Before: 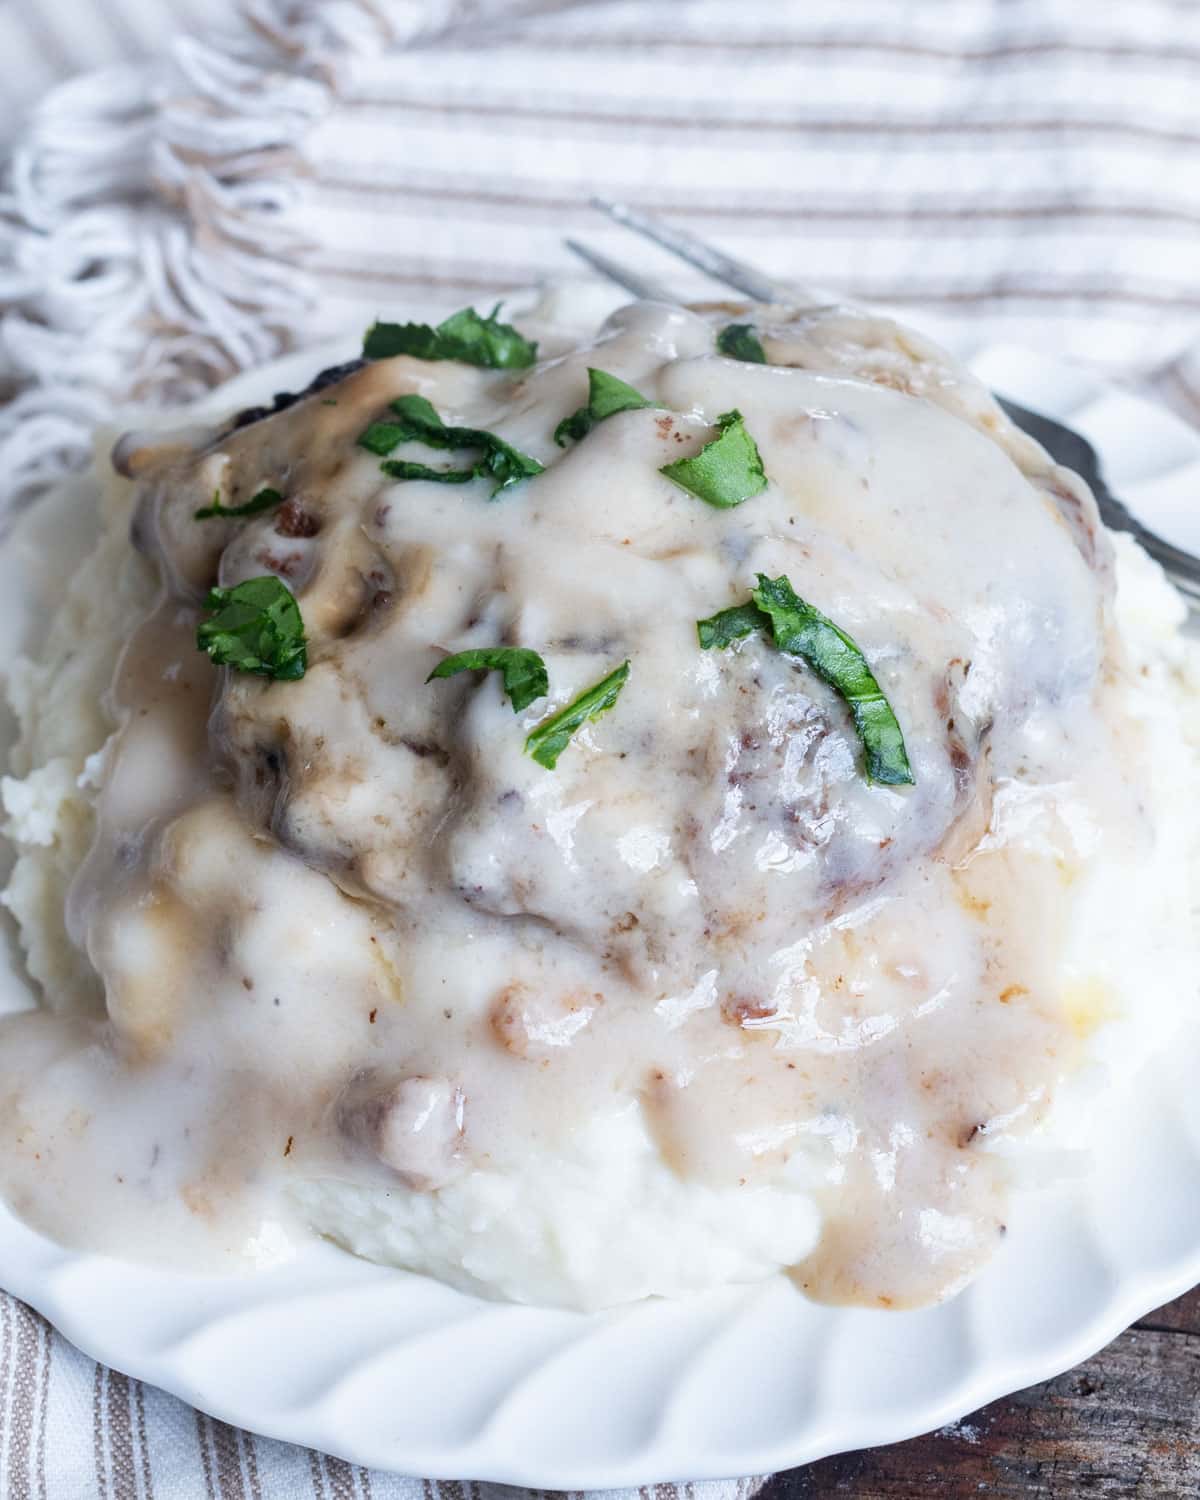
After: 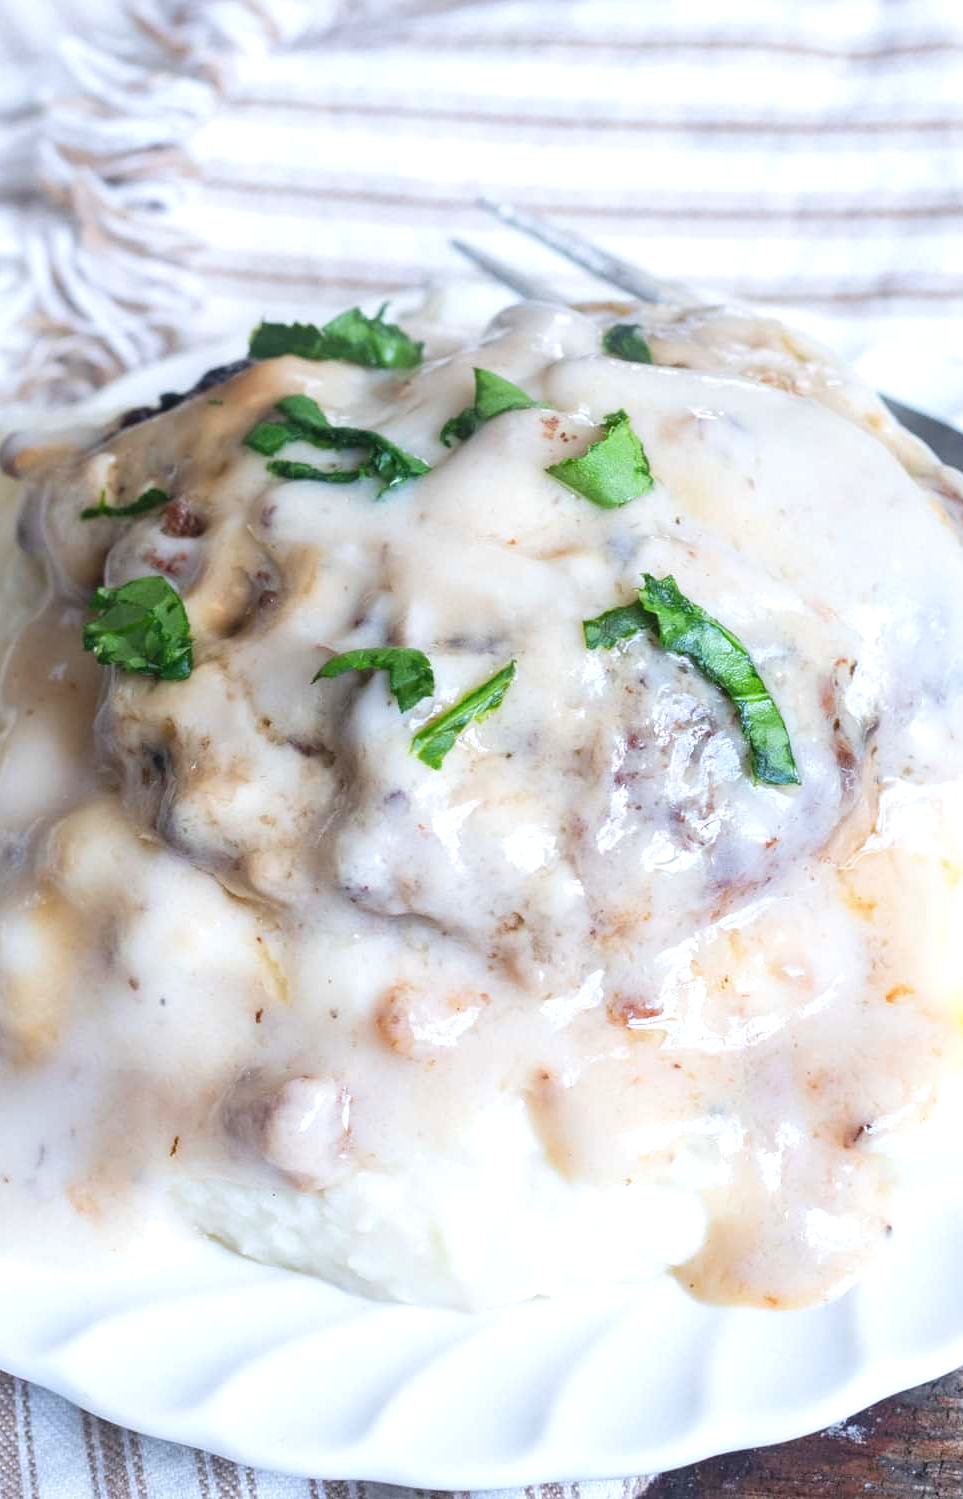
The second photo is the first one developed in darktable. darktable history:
contrast brightness saturation: contrast -0.096, brightness 0.048, saturation 0.082
crop and rotate: left 9.524%, right 10.157%
exposure: black level correction 0, exposure 0.498 EV, compensate highlight preservation false
